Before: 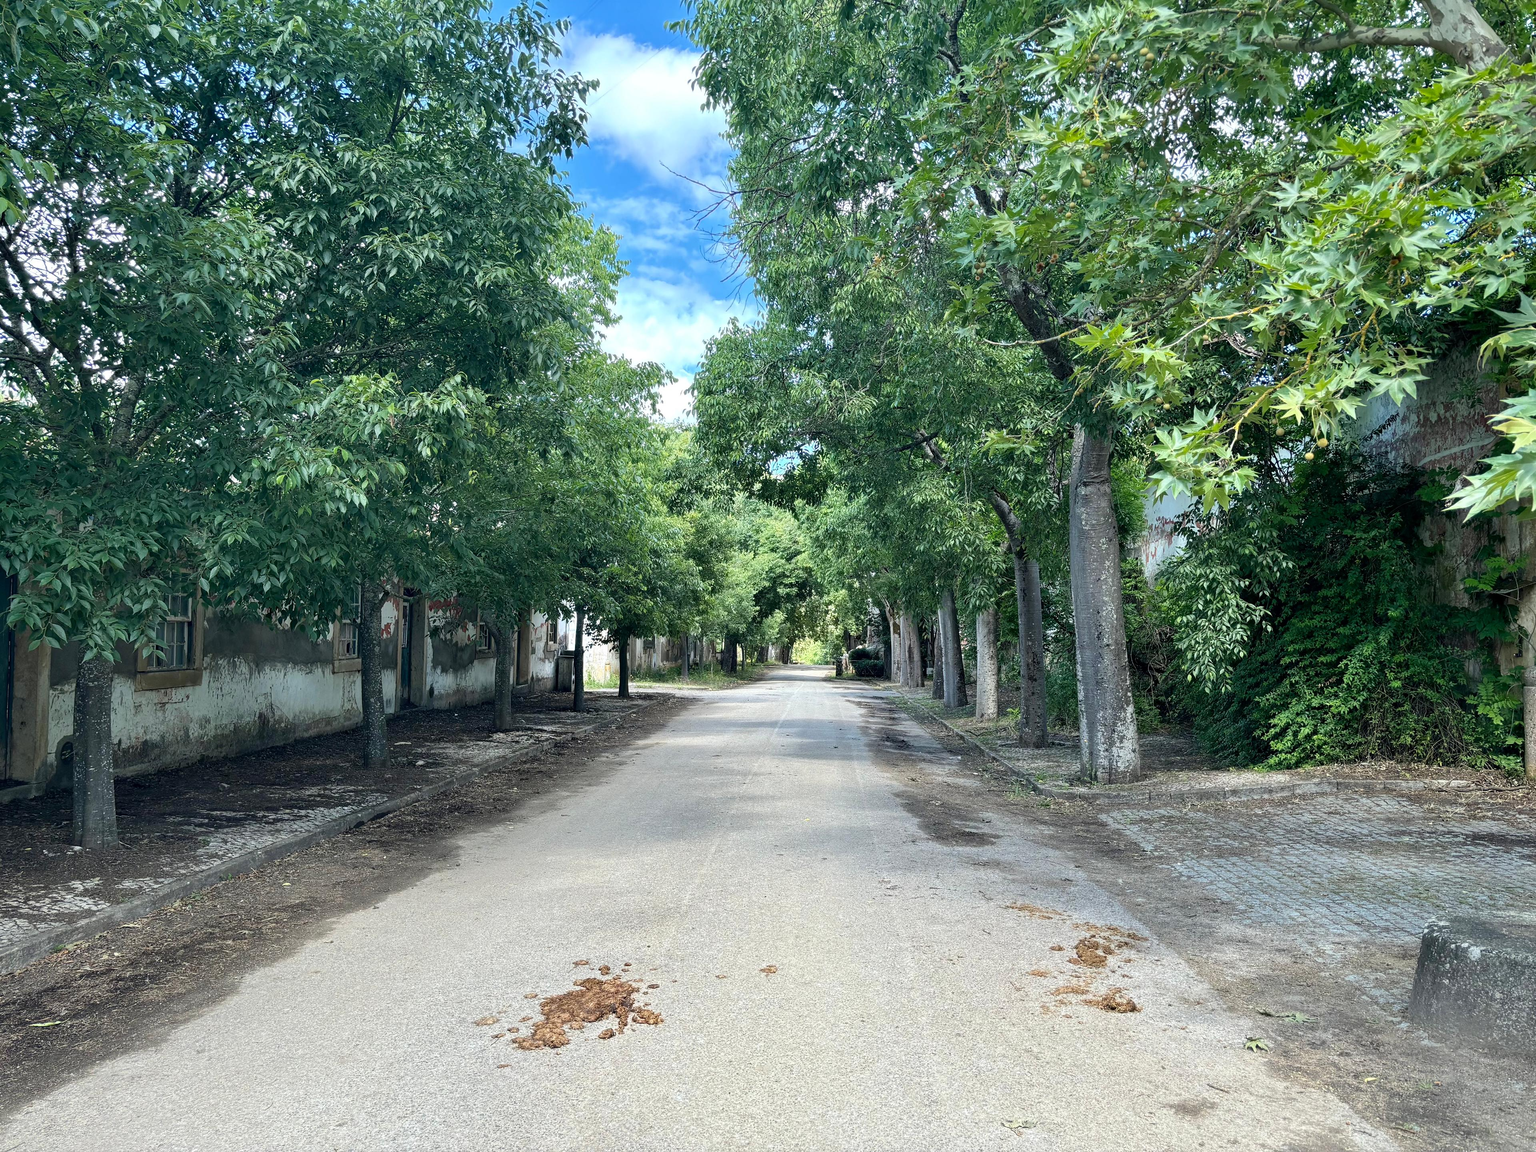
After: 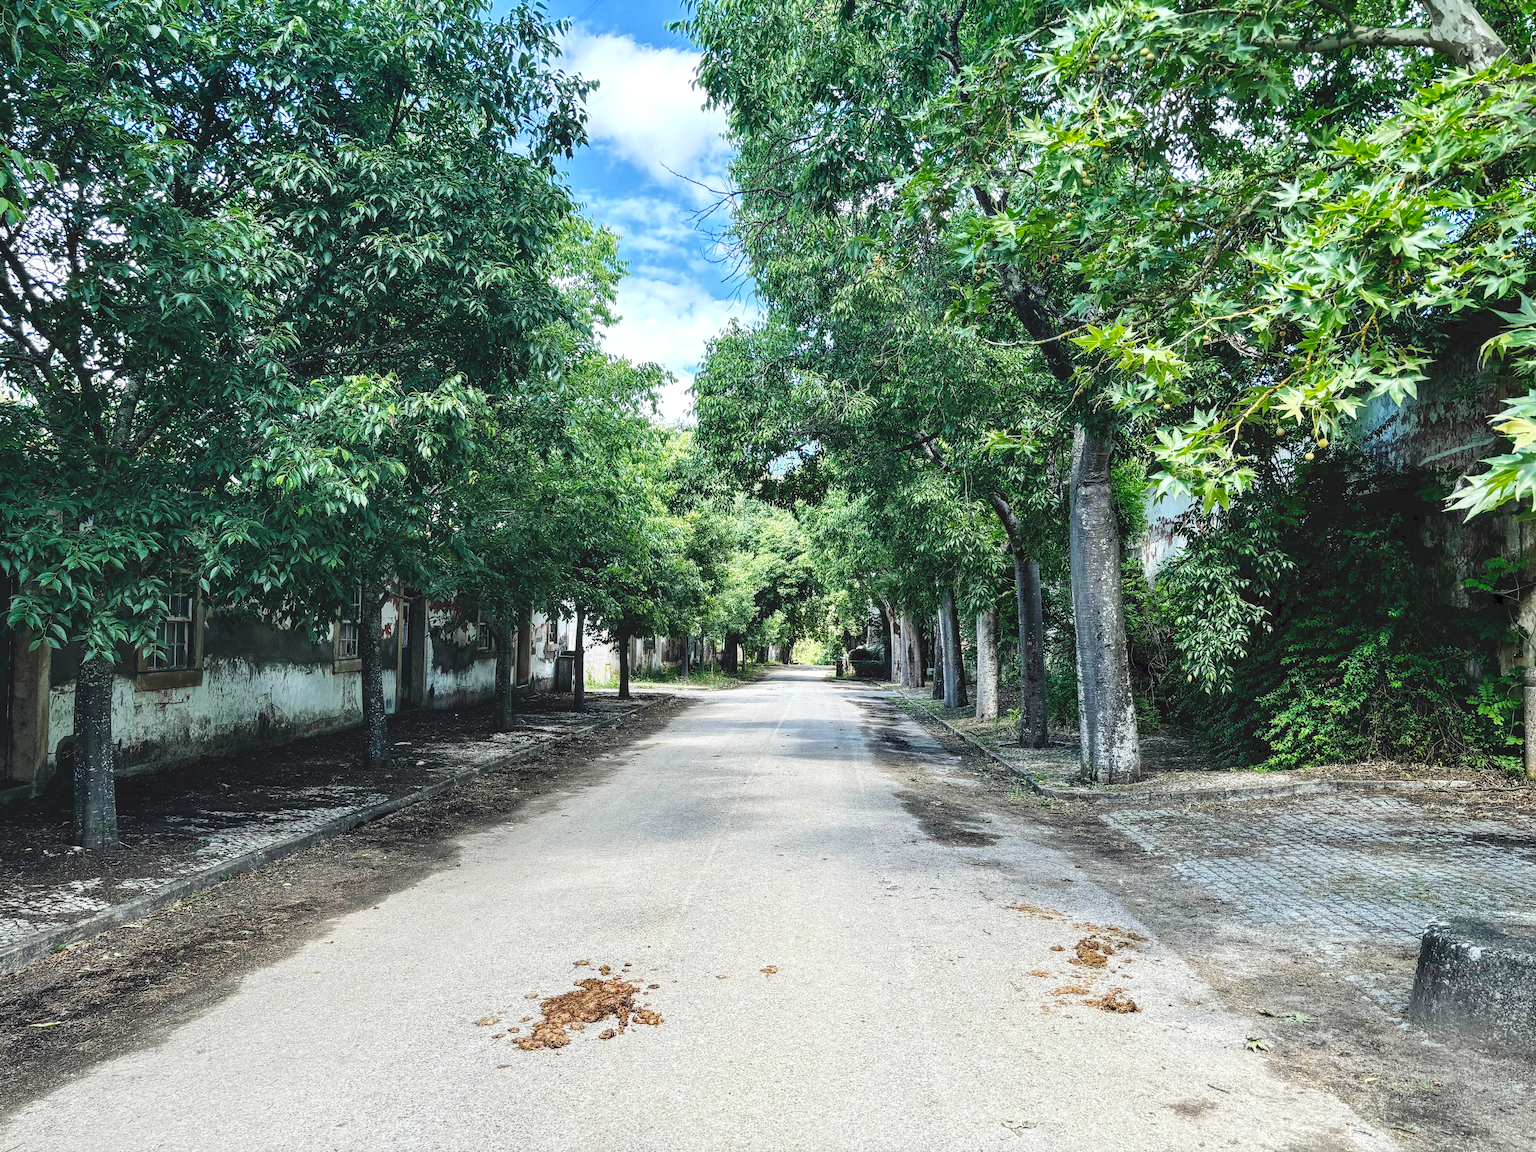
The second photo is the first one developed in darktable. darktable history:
tone curve: curves: ch0 [(0, 0) (0.003, 0.103) (0.011, 0.103) (0.025, 0.105) (0.044, 0.108) (0.069, 0.108) (0.1, 0.111) (0.136, 0.121) (0.177, 0.145) (0.224, 0.174) (0.277, 0.223) (0.335, 0.289) (0.399, 0.374) (0.468, 0.47) (0.543, 0.579) (0.623, 0.687) (0.709, 0.787) (0.801, 0.879) (0.898, 0.942) (1, 1)], preserve colors none
local contrast: detail 130%
